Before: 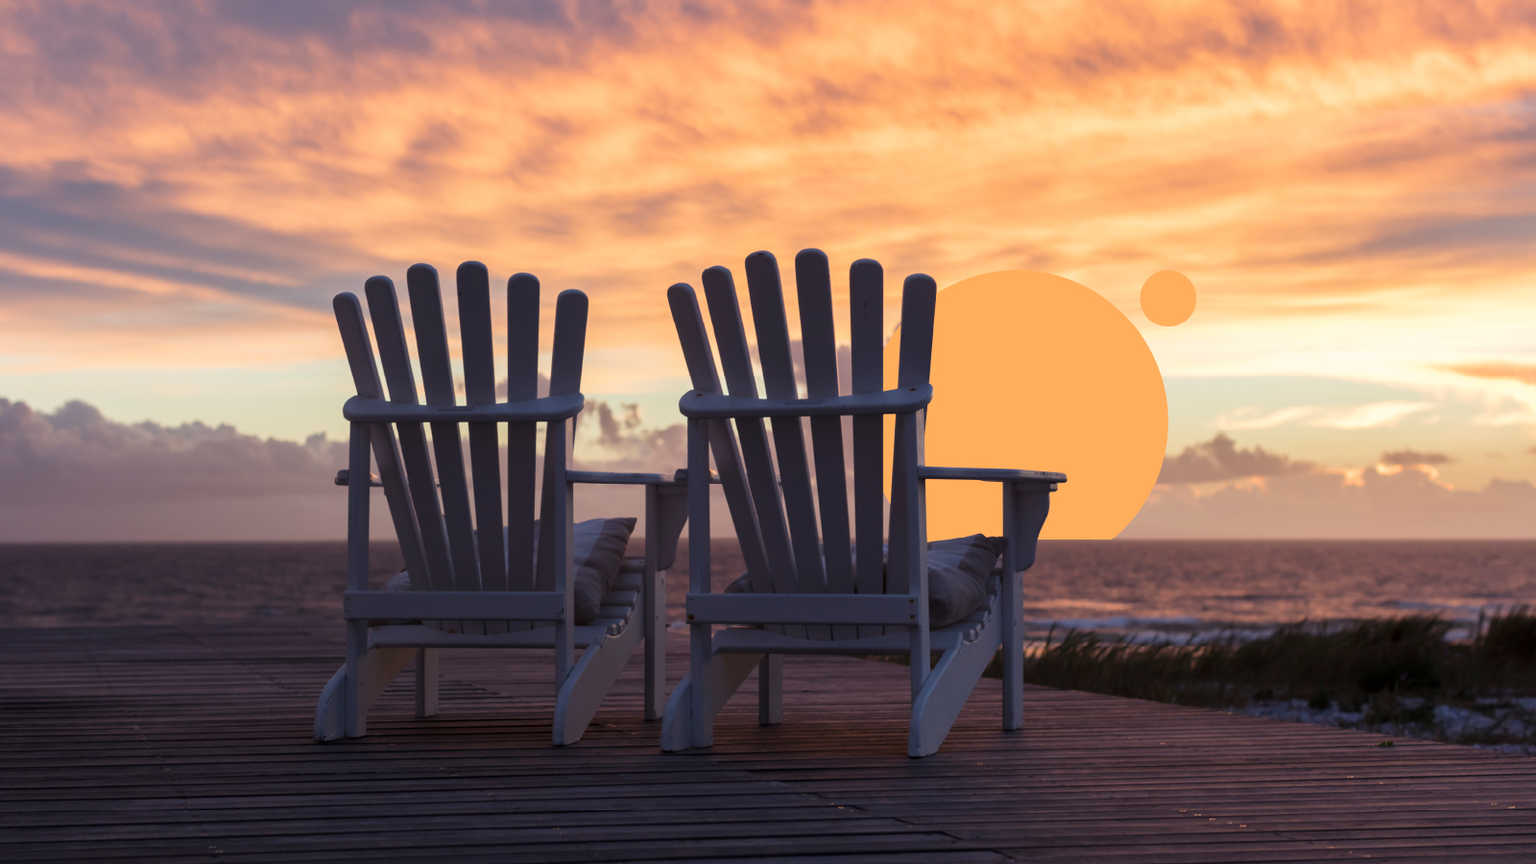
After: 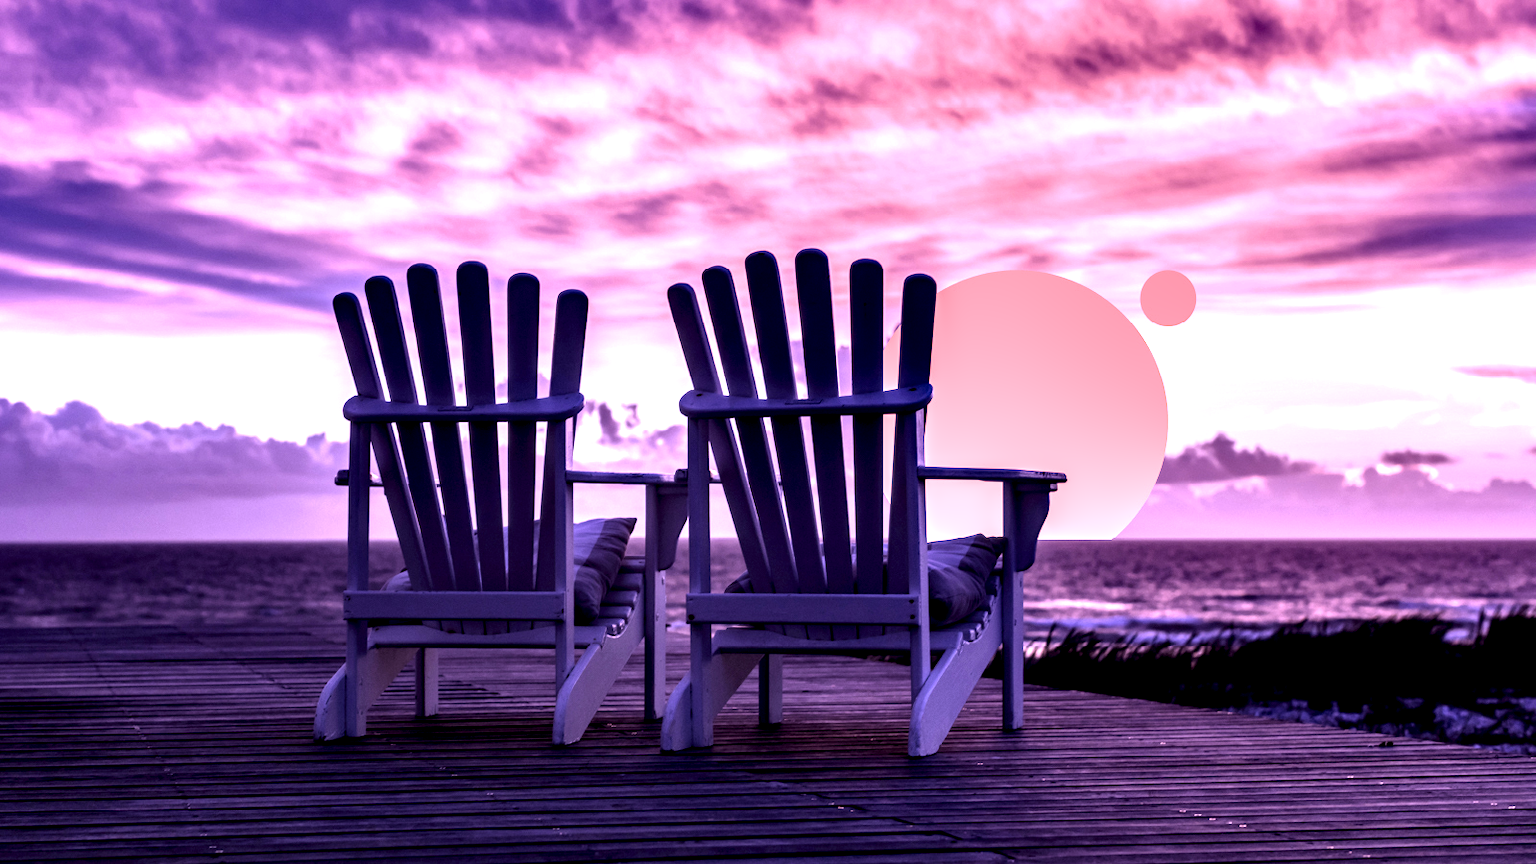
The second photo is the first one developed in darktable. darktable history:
color calibration: illuminant custom, x 0.379, y 0.481, temperature 4443.07 K
local contrast: highlights 115%, shadows 42%, detail 293%
